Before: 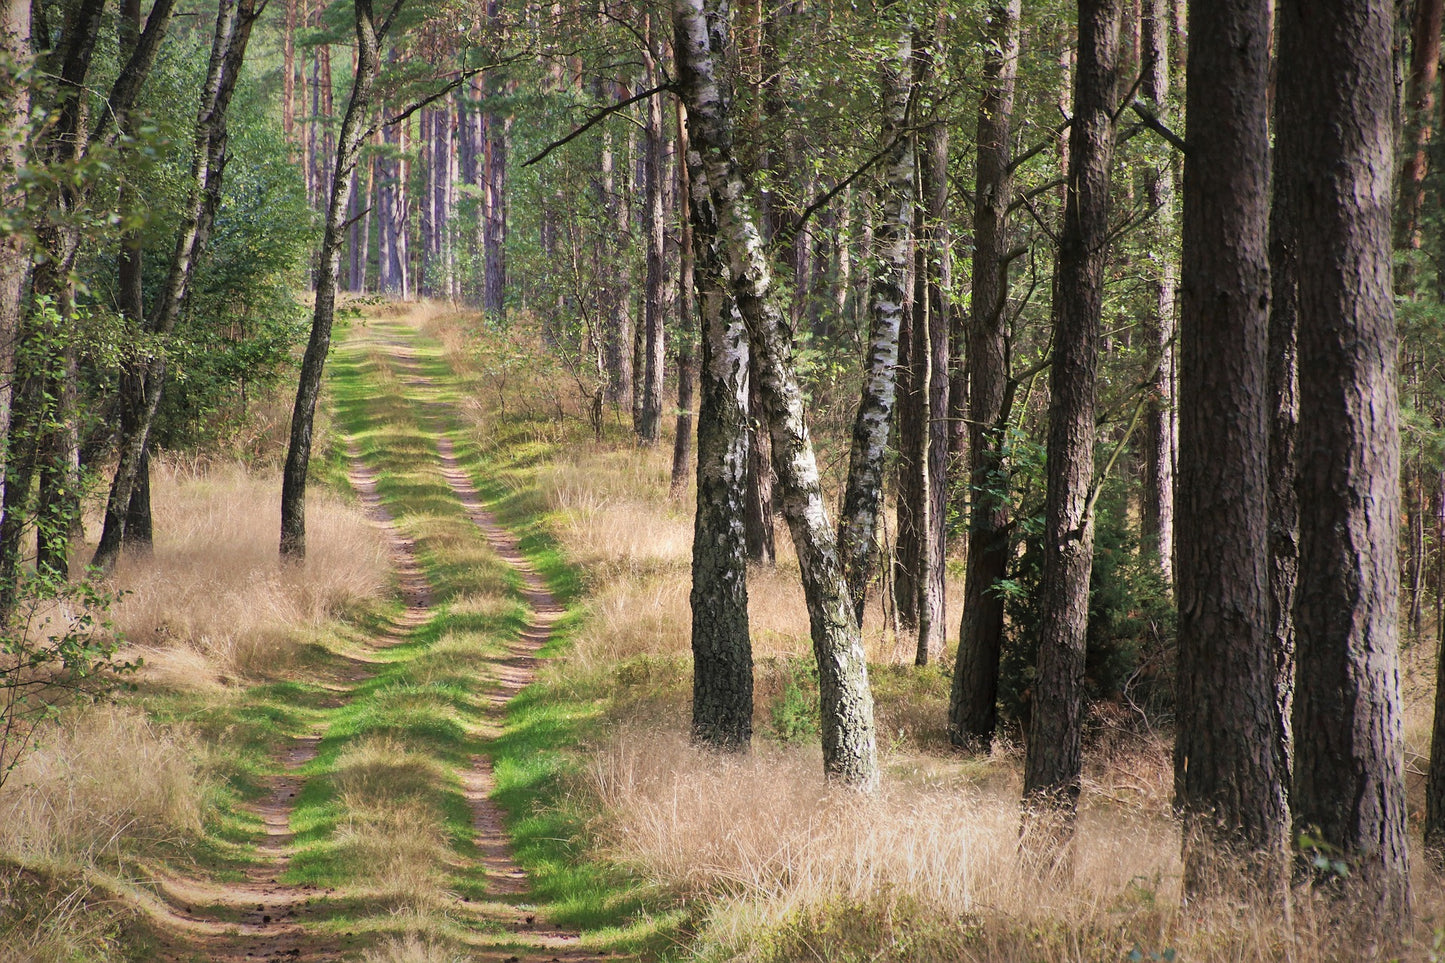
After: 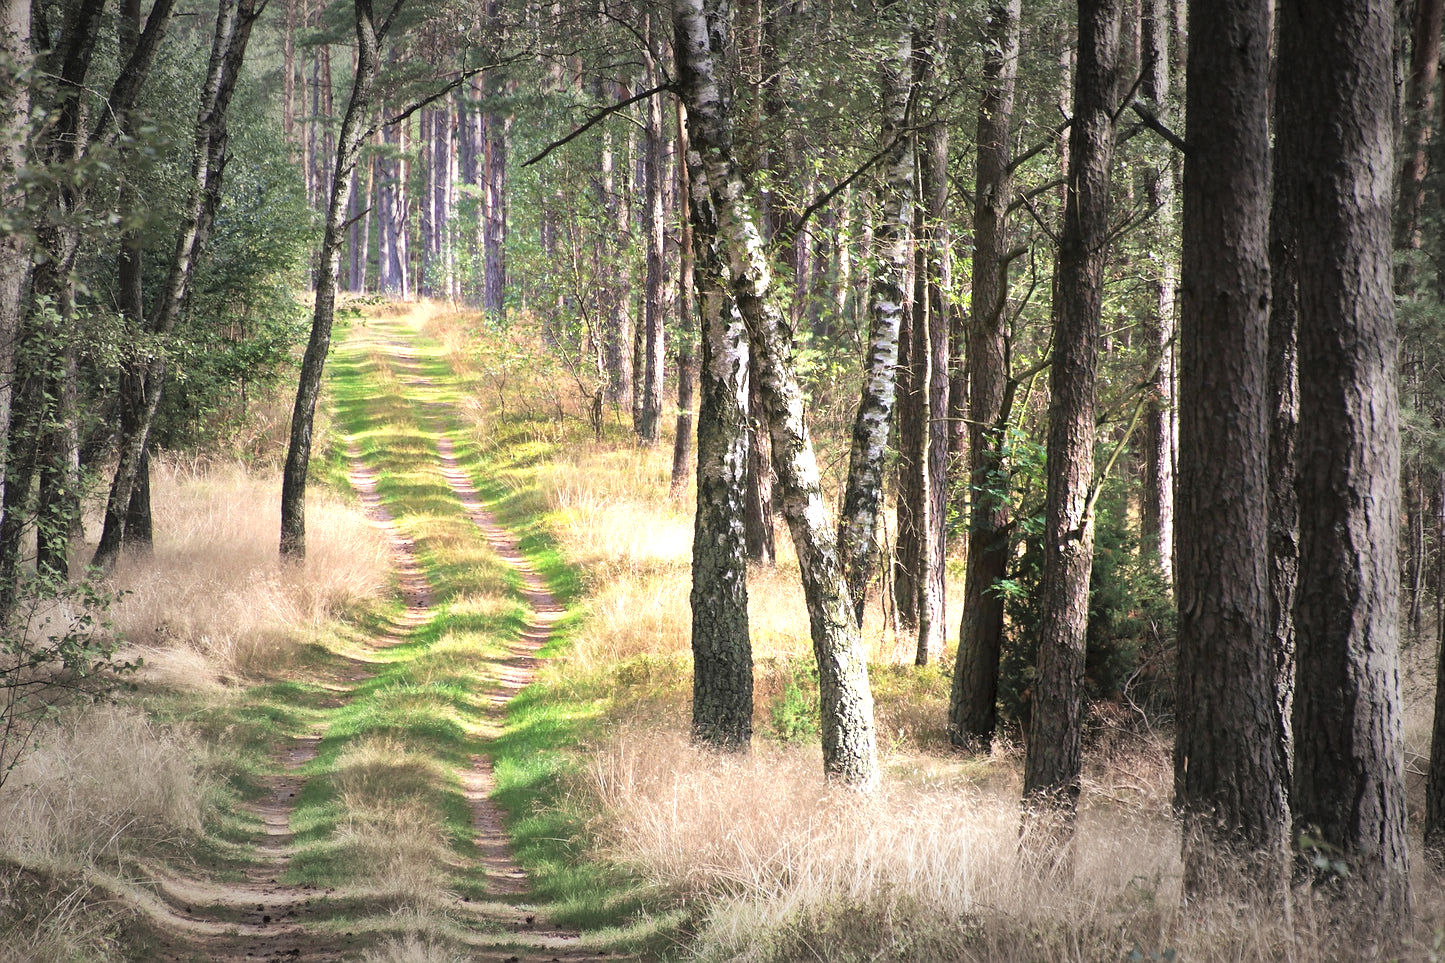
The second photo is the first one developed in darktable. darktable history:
exposure: exposure 1 EV, compensate highlight preservation false
vignetting: fall-off start 48.41%, automatic ratio true, width/height ratio 1.29, unbound false
